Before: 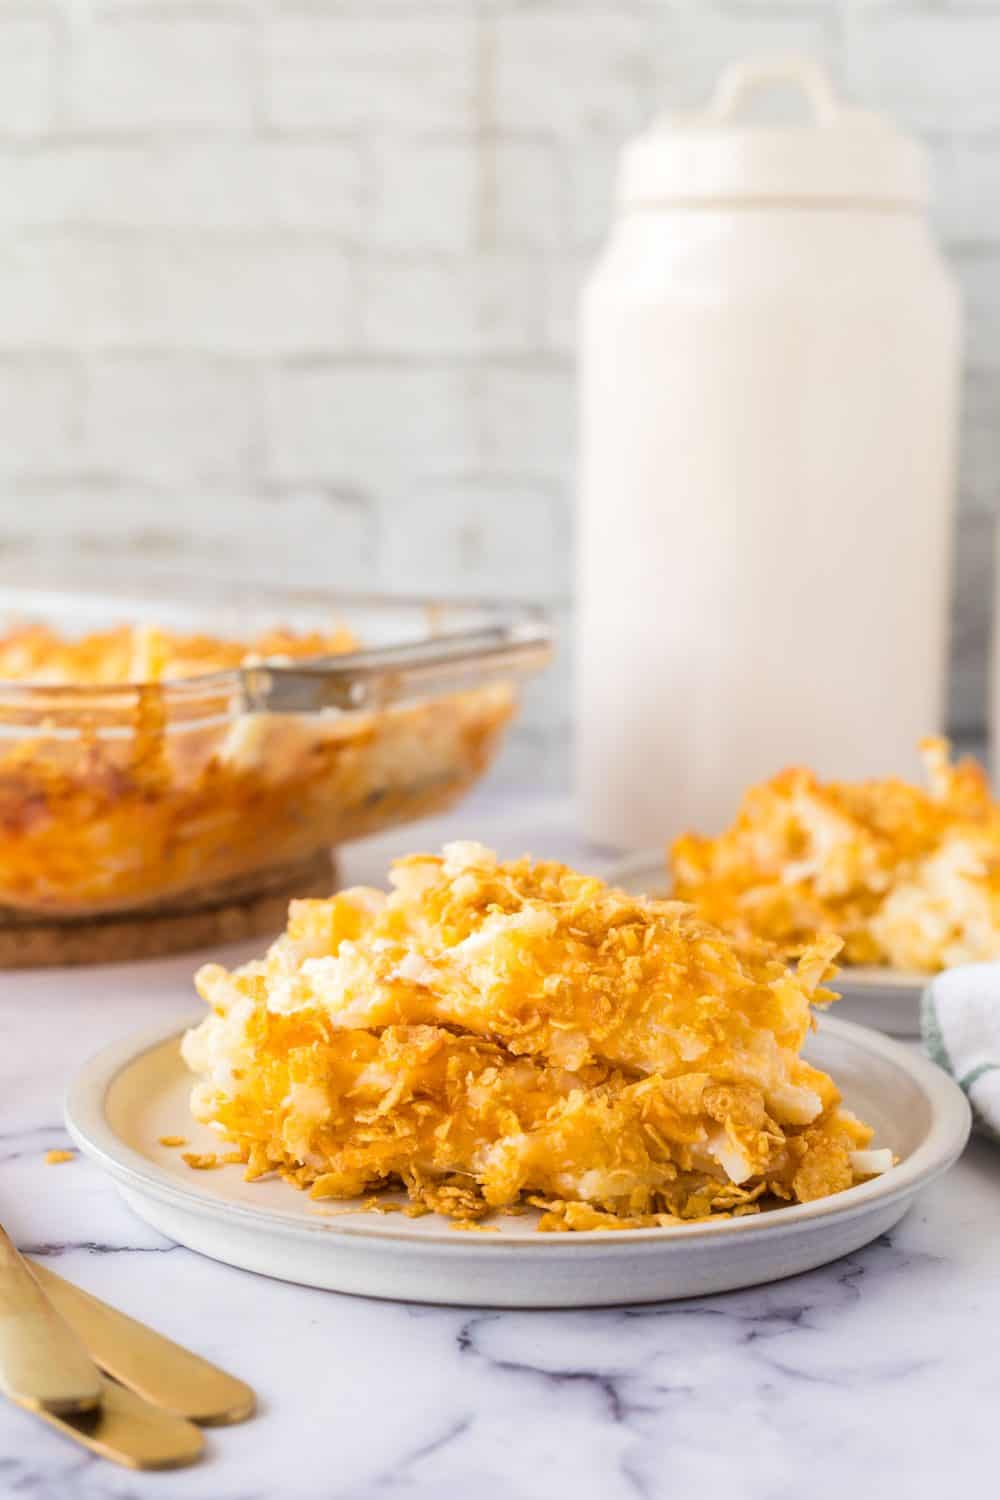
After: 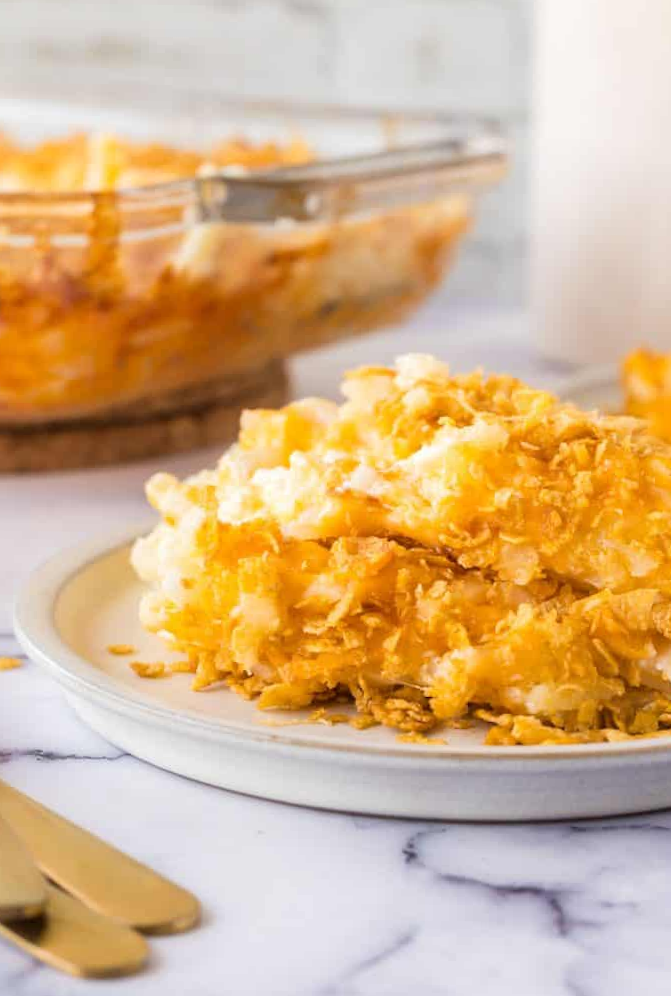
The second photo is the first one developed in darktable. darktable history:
crop and rotate: angle -0.805°, left 3.685%, top 32.14%, right 27.796%
